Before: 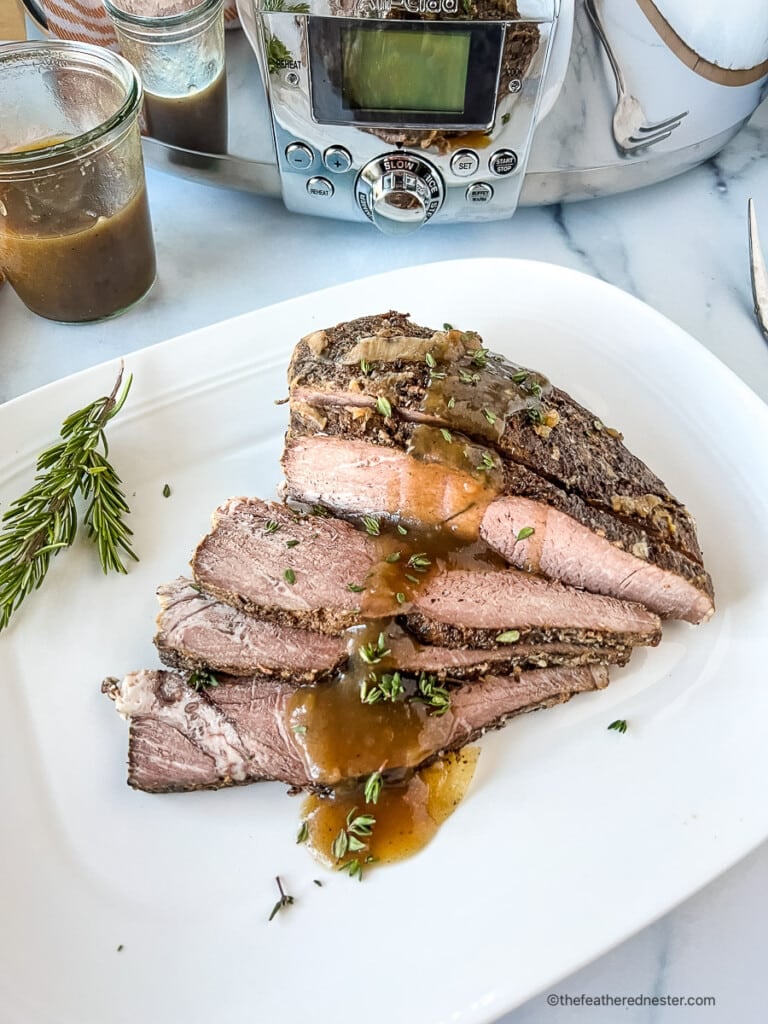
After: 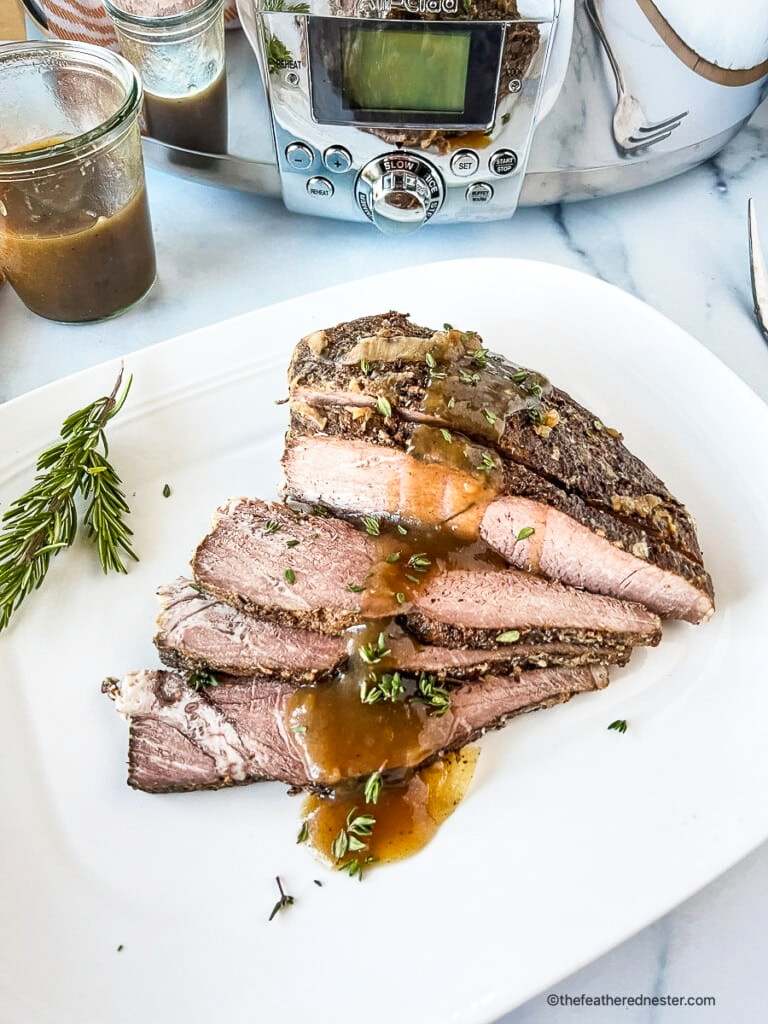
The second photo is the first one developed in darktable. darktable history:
base curve: curves: ch0 [(0, 0) (0.666, 0.806) (1, 1)], preserve colors none
color zones: curves: ch1 [(0.24, 0.629) (0.75, 0.5)]; ch2 [(0.255, 0.454) (0.745, 0.491)], mix -91.33%
shadows and highlights: radius 128.19, shadows 30.37, highlights -31.18, low approximation 0.01, soften with gaussian
